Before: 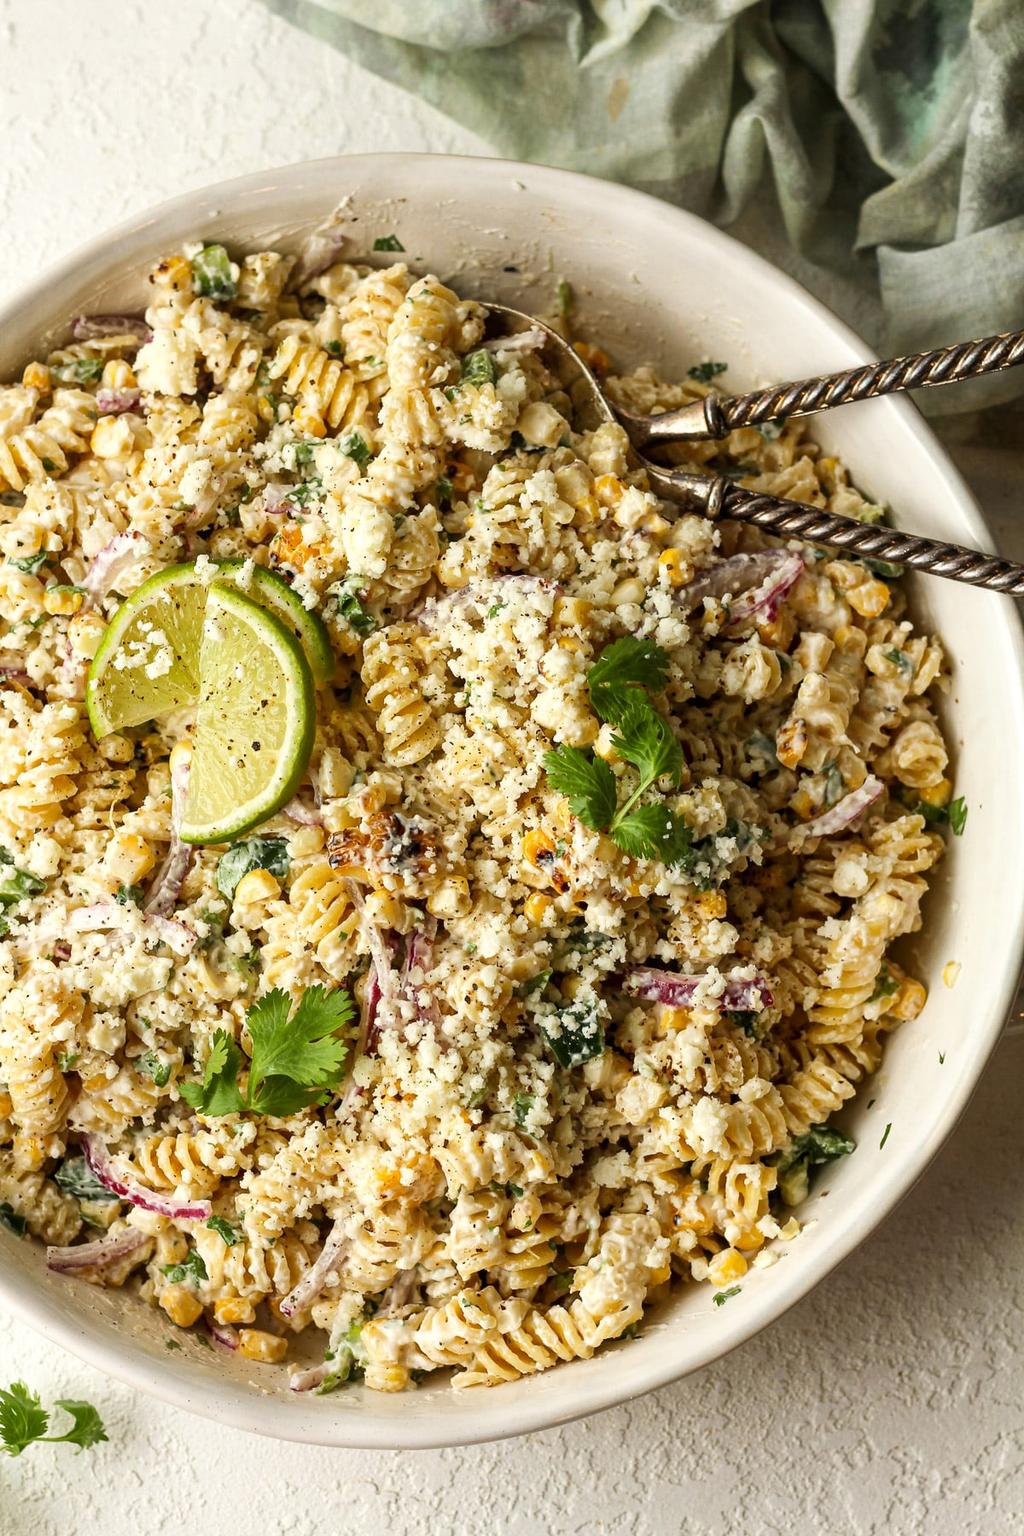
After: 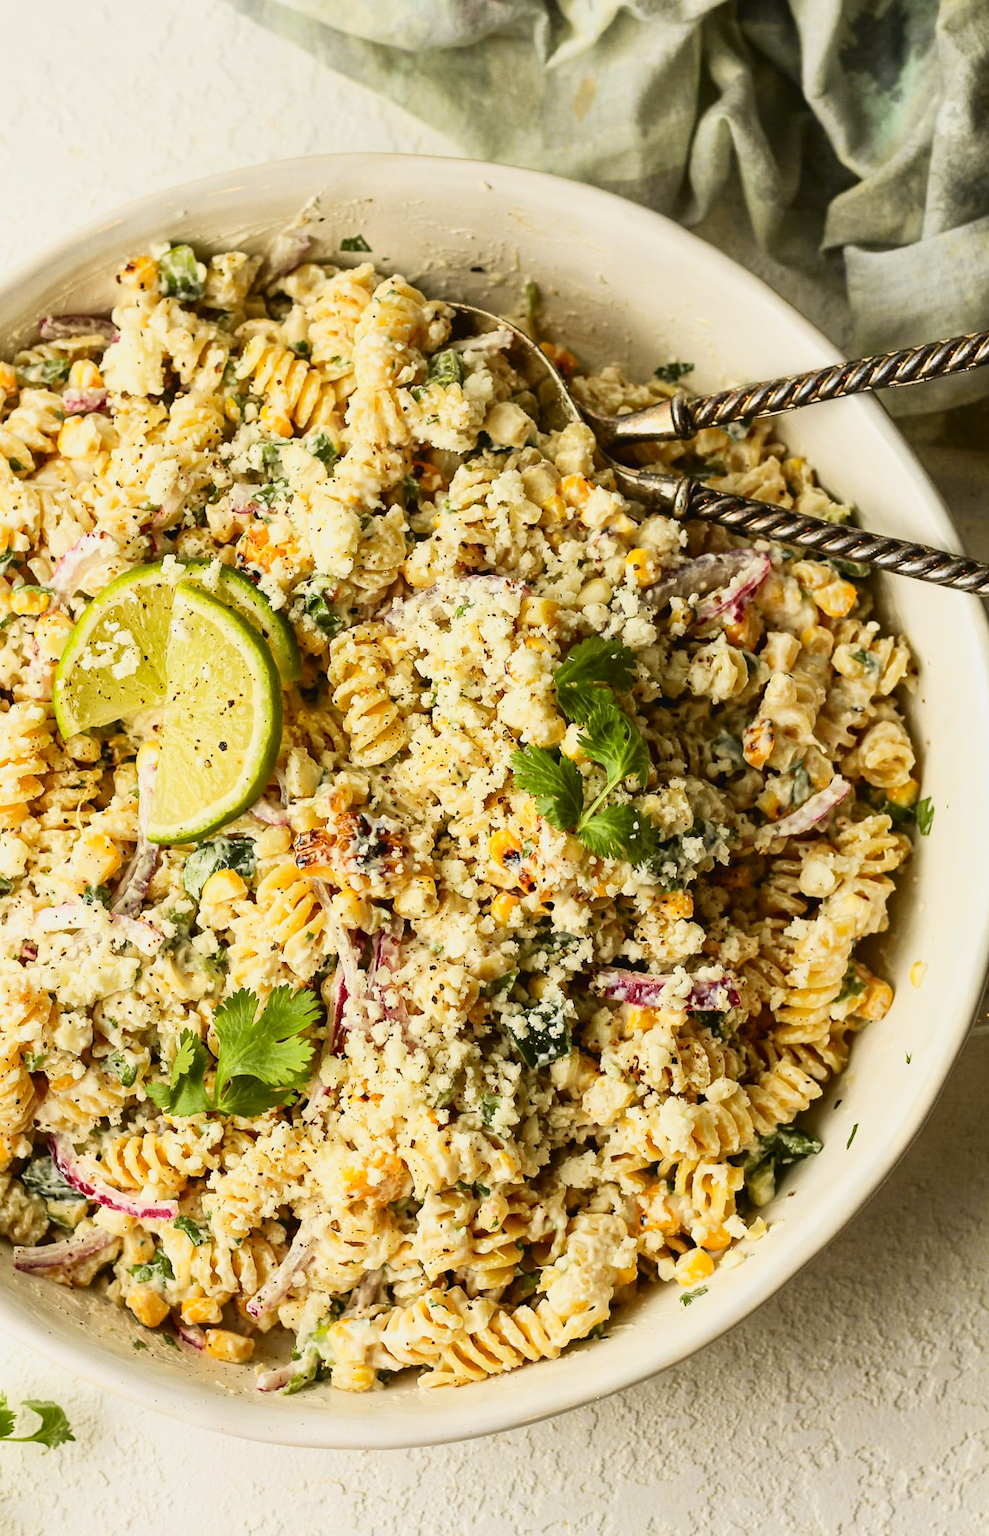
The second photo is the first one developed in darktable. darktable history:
crop and rotate: left 3.32%
contrast brightness saturation: contrast -0.083, brightness -0.032, saturation -0.114
tone equalizer: -8 EV 0.094 EV, edges refinement/feathering 500, mask exposure compensation -1.57 EV, preserve details no
tone curve: curves: ch0 [(0, 0.005) (0.103, 0.081) (0.196, 0.197) (0.391, 0.469) (0.491, 0.585) (0.638, 0.751) (0.822, 0.886) (0.997, 0.959)]; ch1 [(0, 0) (0.172, 0.123) (0.324, 0.253) (0.396, 0.388) (0.474, 0.479) (0.499, 0.498) (0.529, 0.528) (0.579, 0.614) (0.633, 0.677) (0.812, 0.856) (1, 1)]; ch2 [(0, 0) (0.411, 0.424) (0.459, 0.478) (0.5, 0.501) (0.517, 0.526) (0.553, 0.583) (0.609, 0.646) (0.708, 0.768) (0.839, 0.916) (1, 1)], color space Lab, independent channels, preserve colors none
